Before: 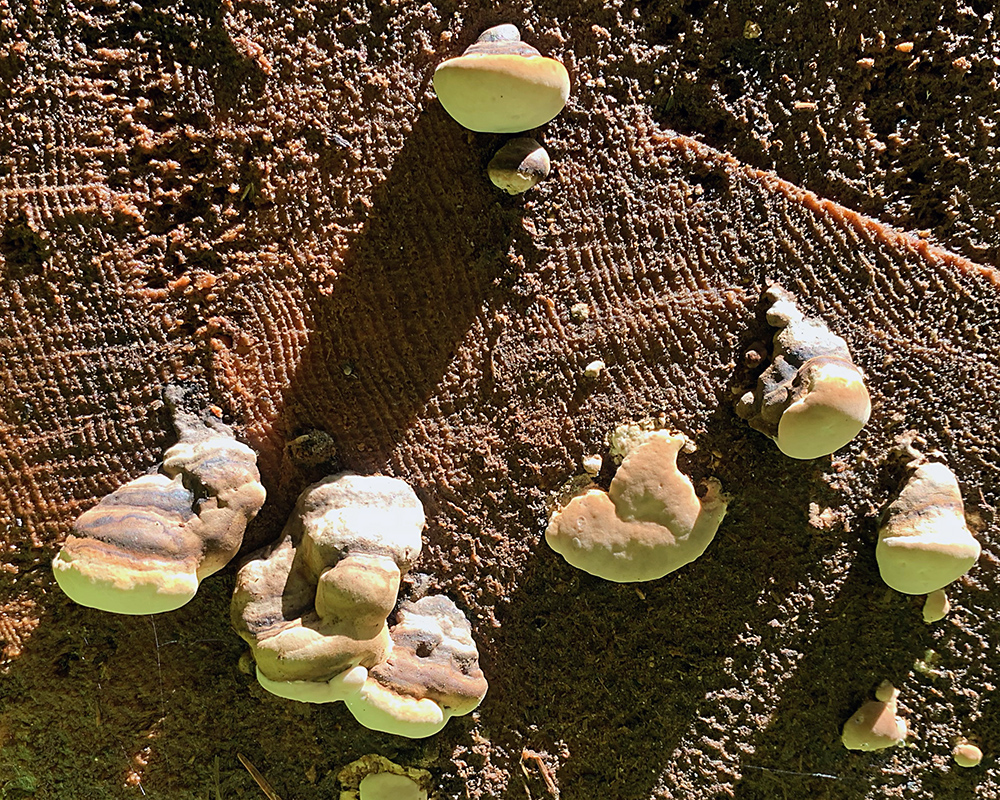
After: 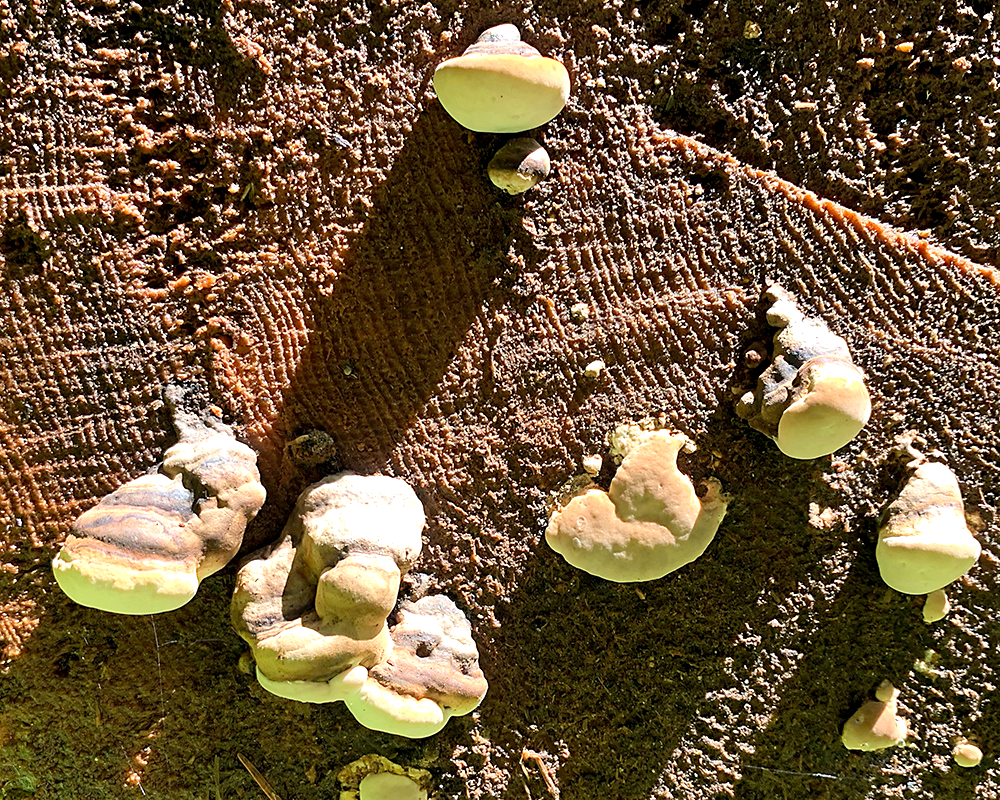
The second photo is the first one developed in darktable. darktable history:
shadows and highlights: shadows 20.82, highlights -82.03, soften with gaussian
exposure: exposure 0.564 EV, compensate exposure bias true, compensate highlight preservation false
